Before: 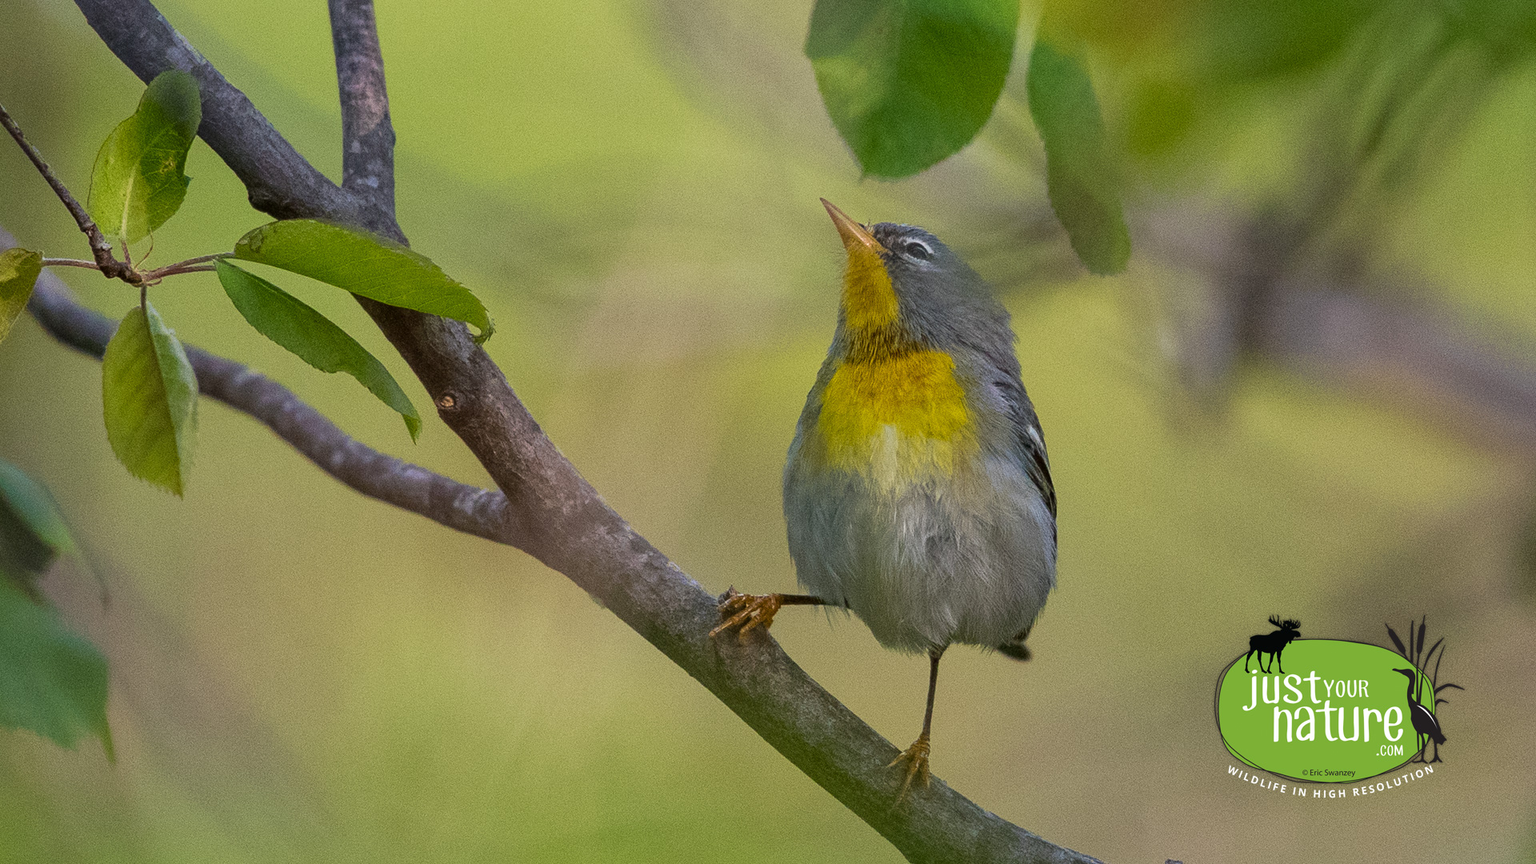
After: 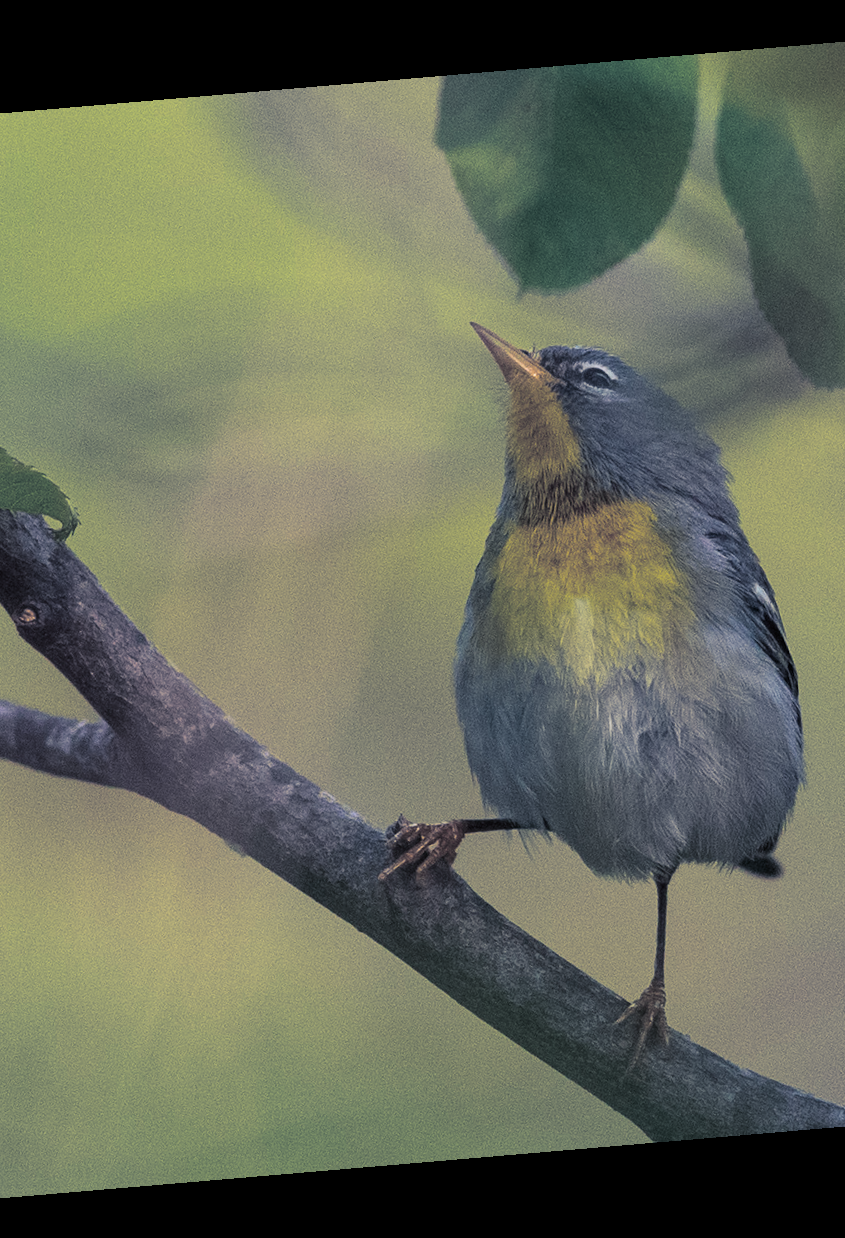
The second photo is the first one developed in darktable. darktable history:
rotate and perspective: rotation -4.86°, automatic cropping off
crop: left 28.583%, right 29.231%
split-toning: shadows › hue 230.4°
